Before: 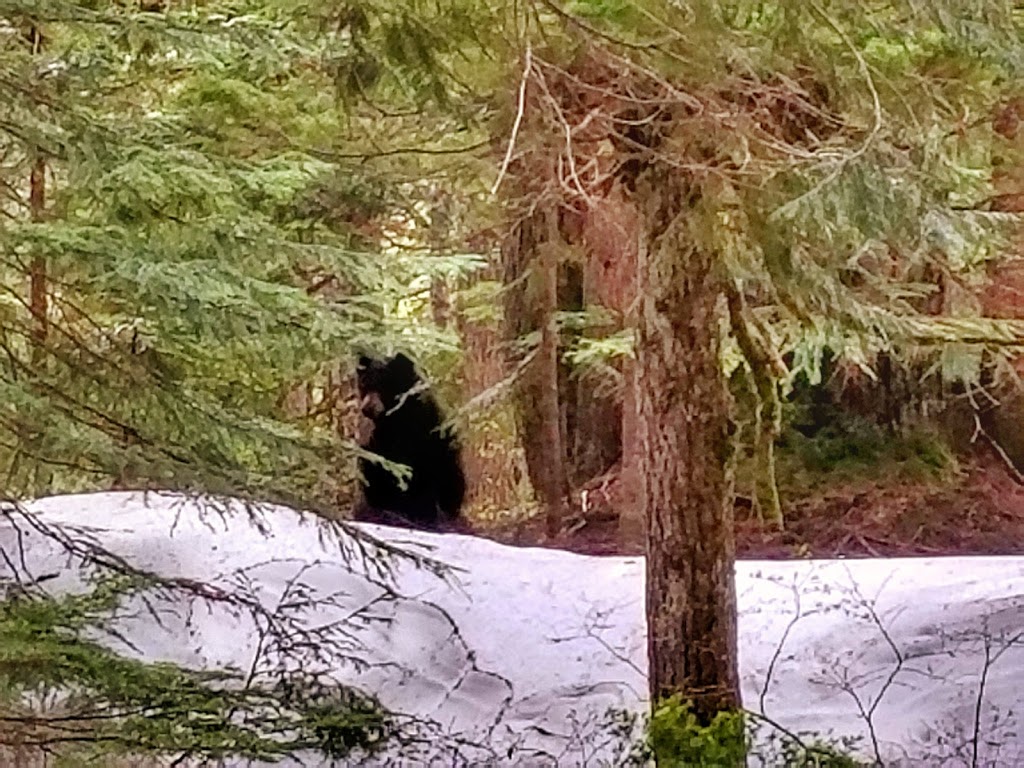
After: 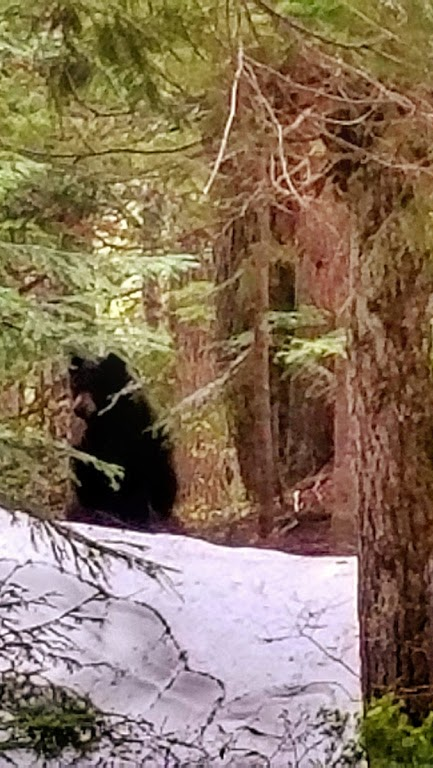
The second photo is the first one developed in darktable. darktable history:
crop: left 28.145%, right 29.506%
